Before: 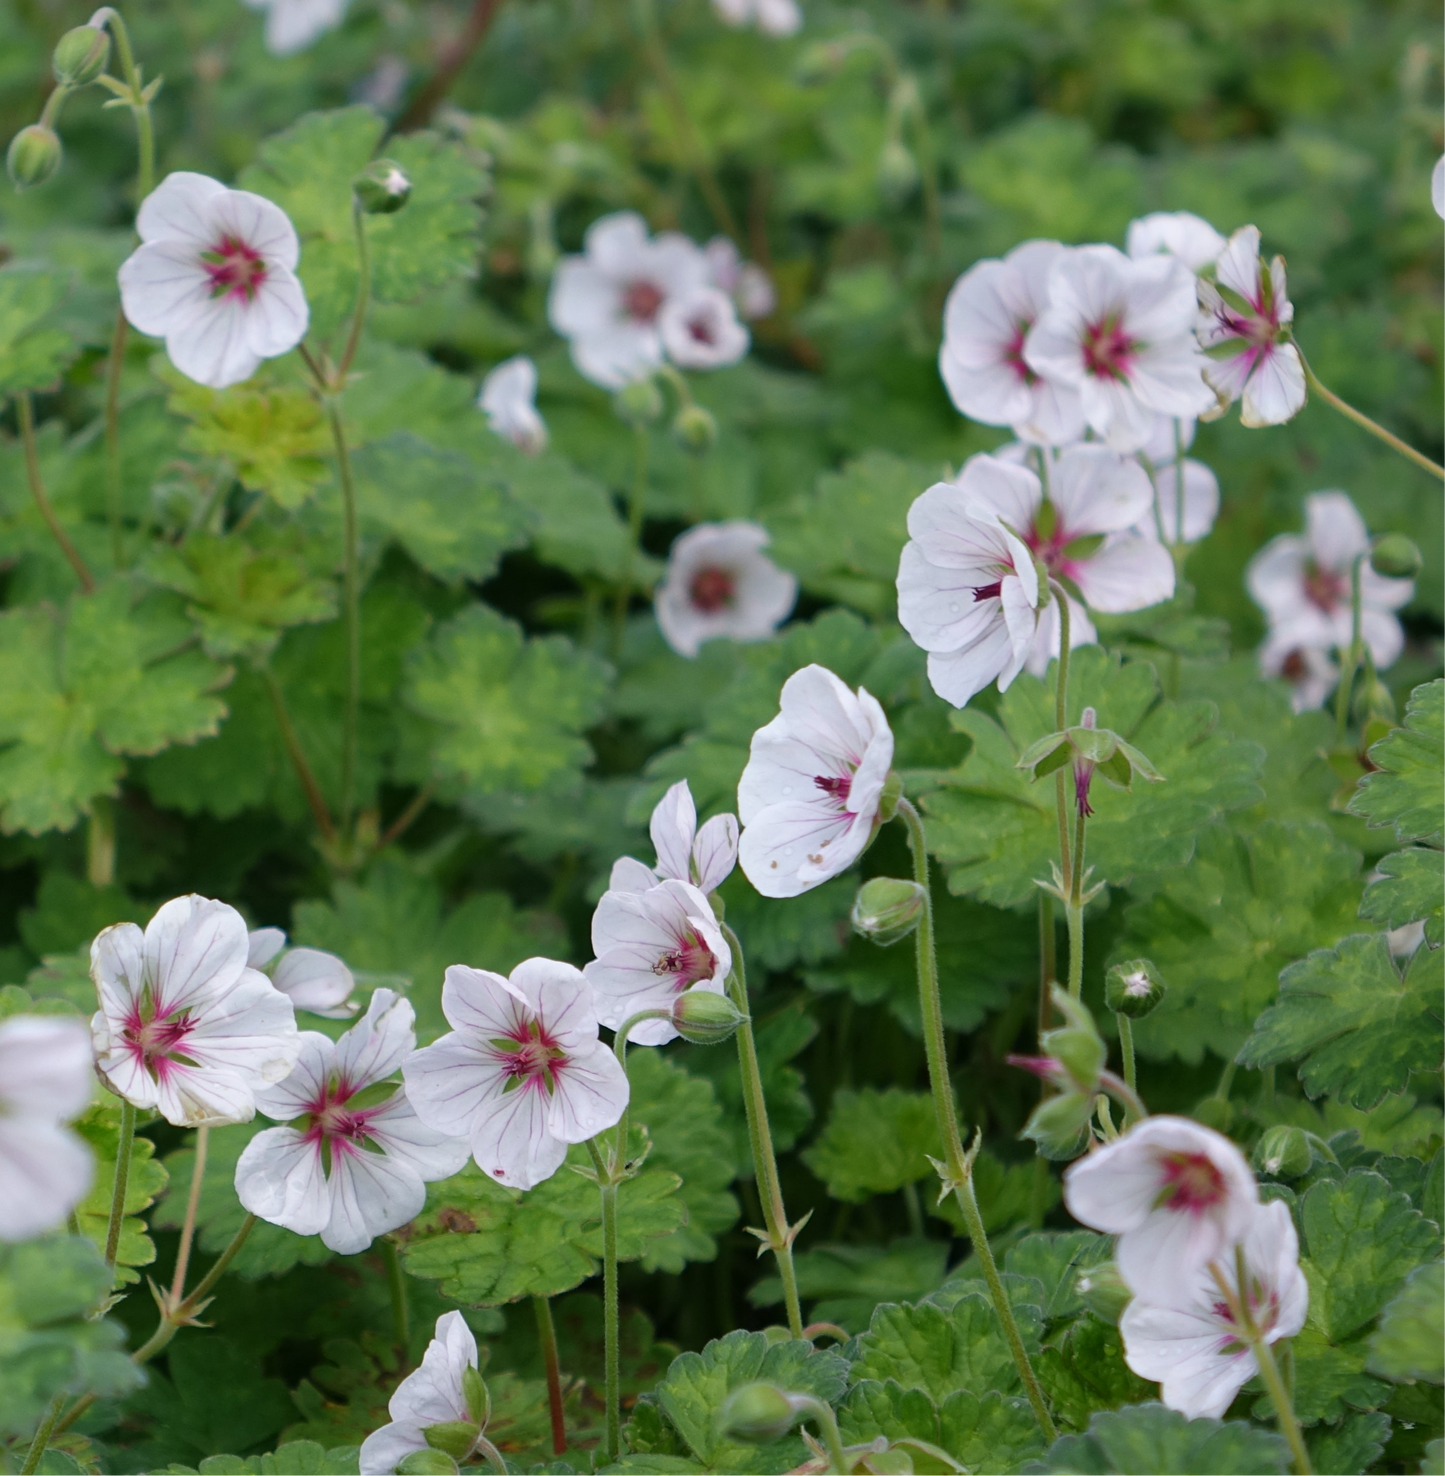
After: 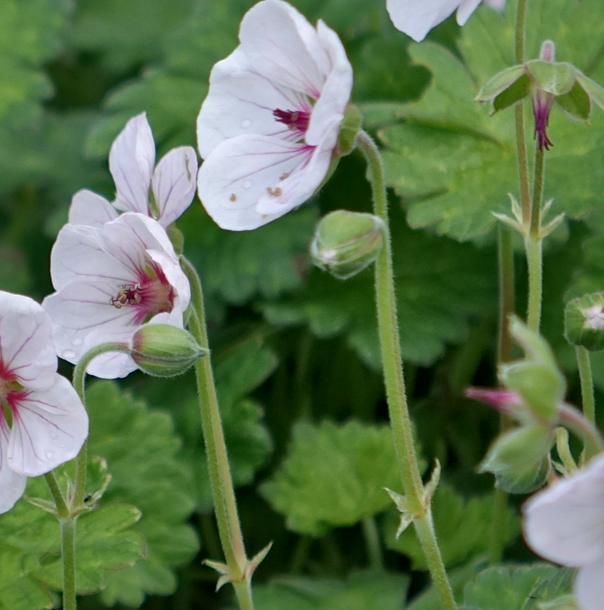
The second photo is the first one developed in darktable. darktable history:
crop: left 37.487%, top 45.199%, right 20.647%, bottom 13.454%
shadows and highlights: shadows 60.66, highlights -59.83
tone equalizer: on, module defaults
local contrast: mode bilateral grid, contrast 26, coarseness 60, detail 152%, midtone range 0.2
